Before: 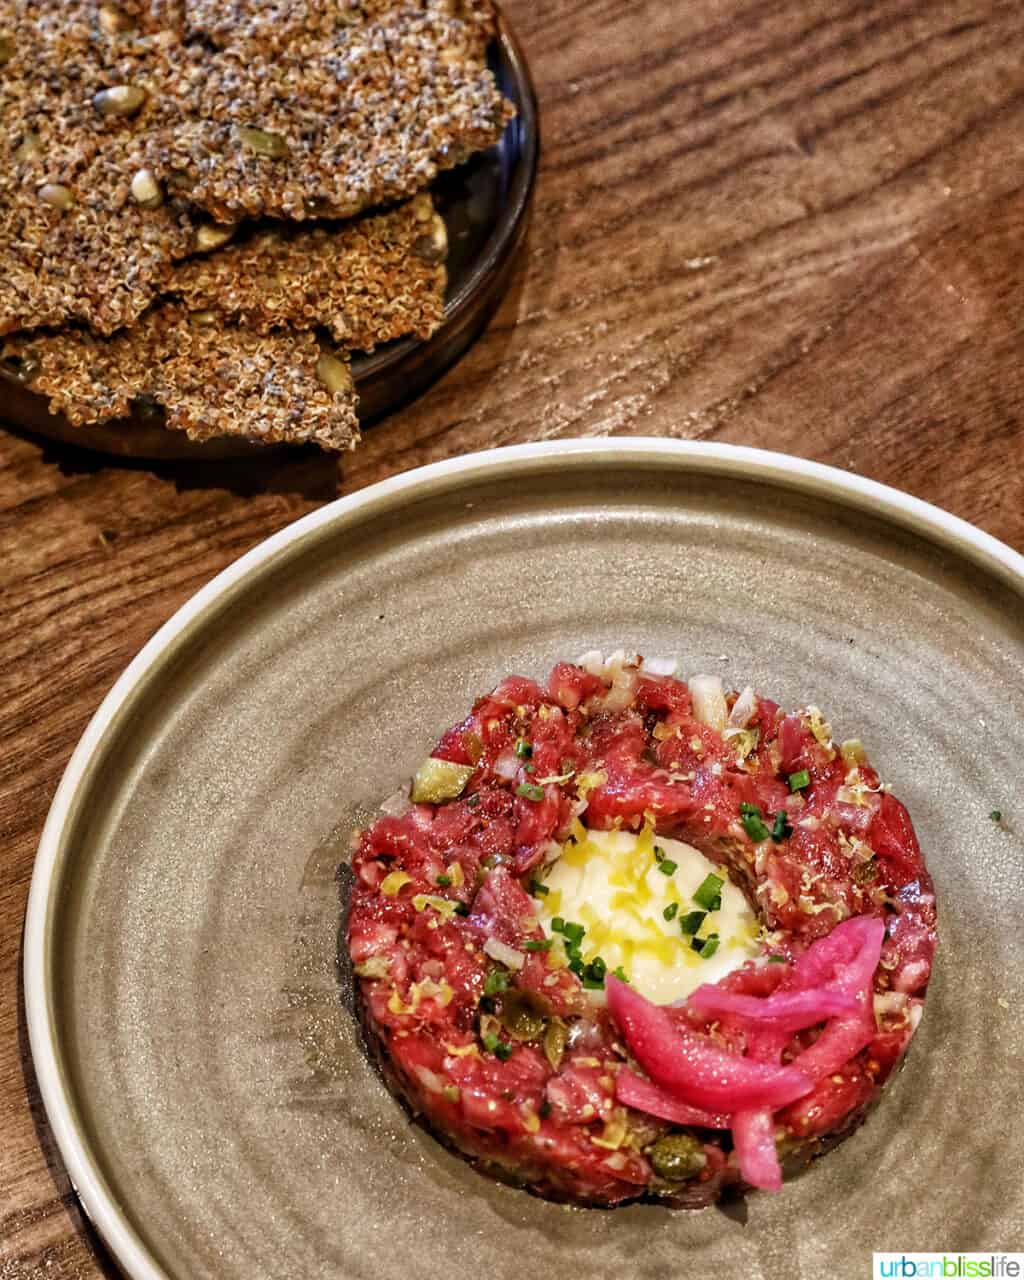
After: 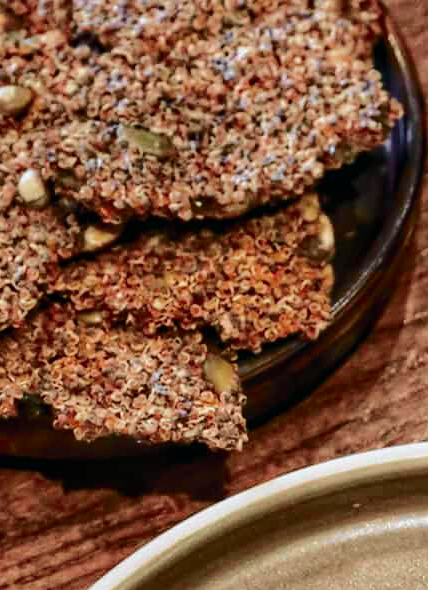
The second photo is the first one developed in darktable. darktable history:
crop and rotate: left 11.106%, top 0.065%, right 47.035%, bottom 53.794%
tone curve: curves: ch0 [(0, 0.003) (0.211, 0.174) (0.482, 0.519) (0.843, 0.821) (0.992, 0.971)]; ch1 [(0, 0) (0.276, 0.206) (0.393, 0.364) (0.482, 0.477) (0.506, 0.5) (0.523, 0.523) (0.572, 0.592) (0.695, 0.767) (1, 1)]; ch2 [(0, 0) (0.438, 0.456) (0.498, 0.497) (0.536, 0.527) (0.562, 0.584) (0.619, 0.602) (0.698, 0.698) (1, 1)], color space Lab, independent channels, preserve colors none
